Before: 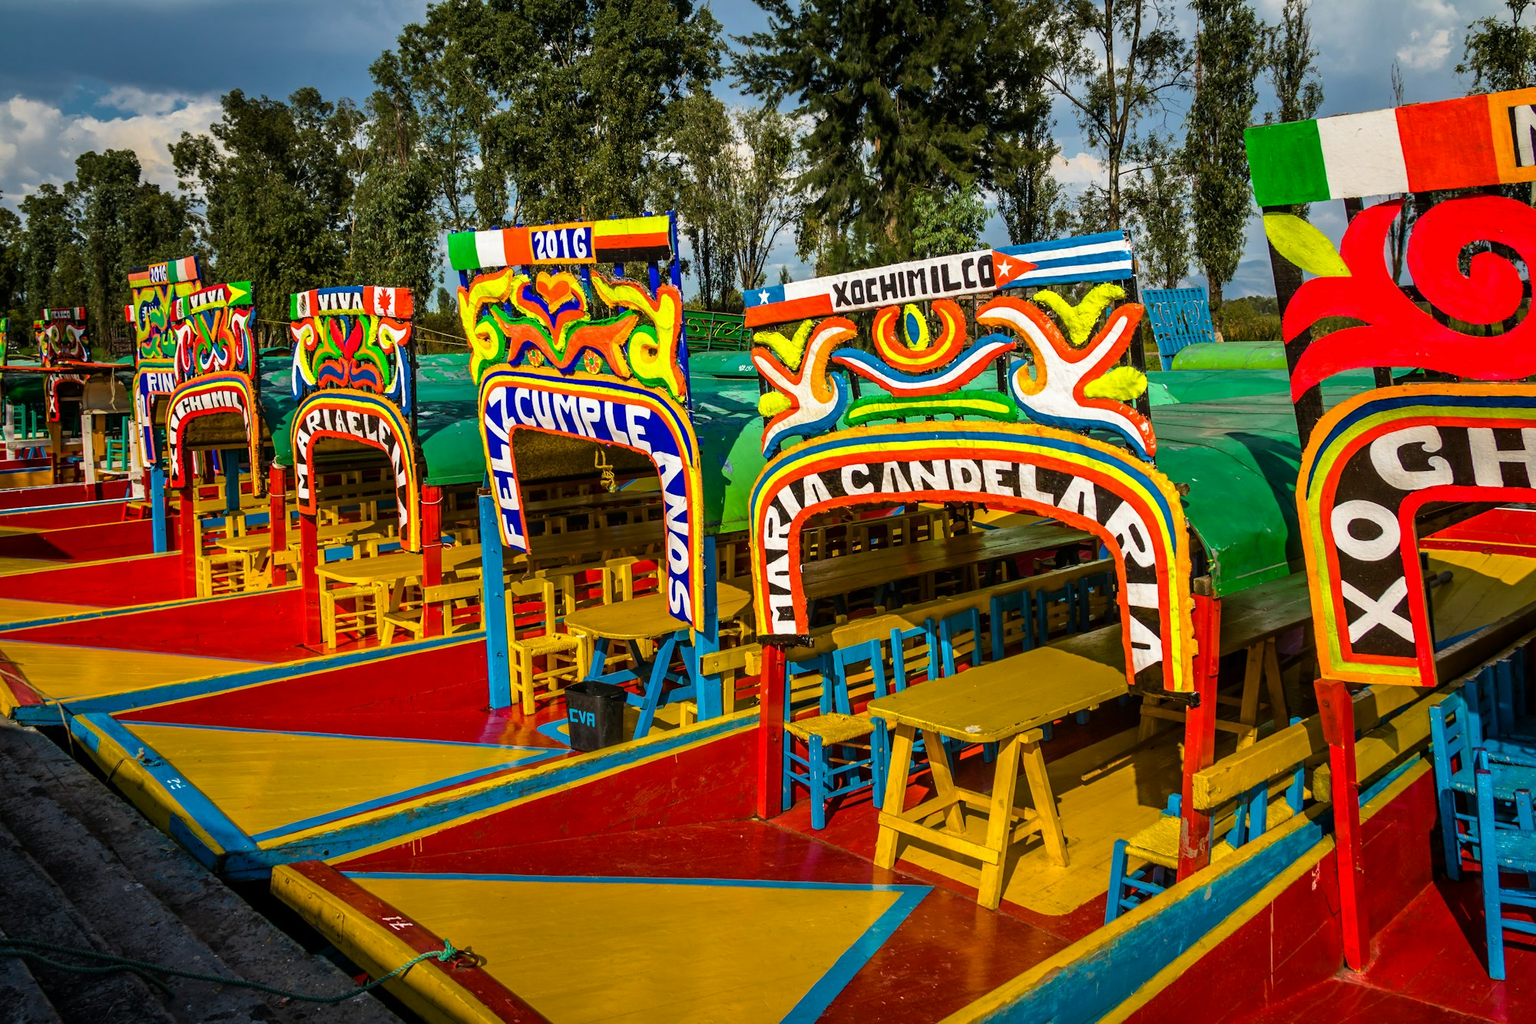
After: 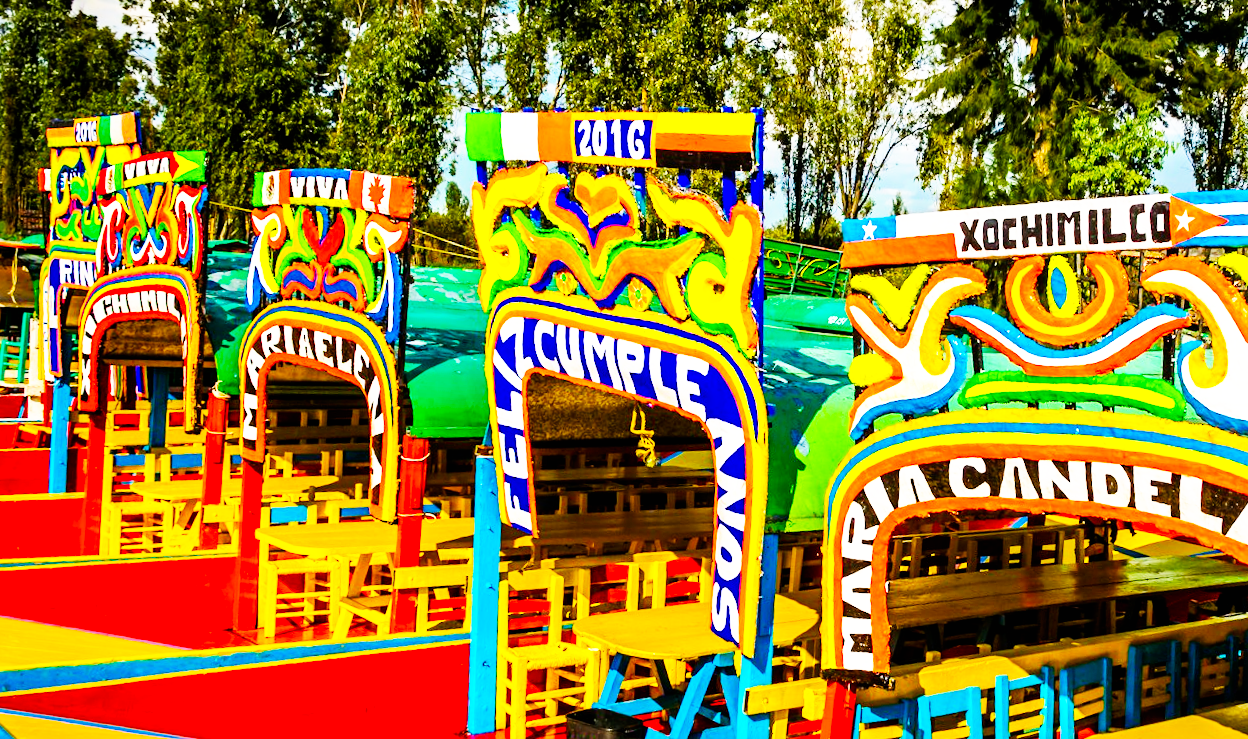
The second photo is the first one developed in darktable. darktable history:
crop and rotate: angle -4.99°, left 2.122%, top 6.945%, right 27.566%, bottom 30.519%
color balance rgb: perceptual saturation grading › global saturation 25%, perceptual brilliance grading › mid-tones 10%, perceptual brilliance grading › shadows 15%, global vibrance 20%
exposure: black level correction 0.002, exposure 0.15 EV, compensate highlight preservation false
base curve: curves: ch0 [(0, 0) (0.007, 0.004) (0.027, 0.03) (0.046, 0.07) (0.207, 0.54) (0.442, 0.872) (0.673, 0.972) (1, 1)], preserve colors none
